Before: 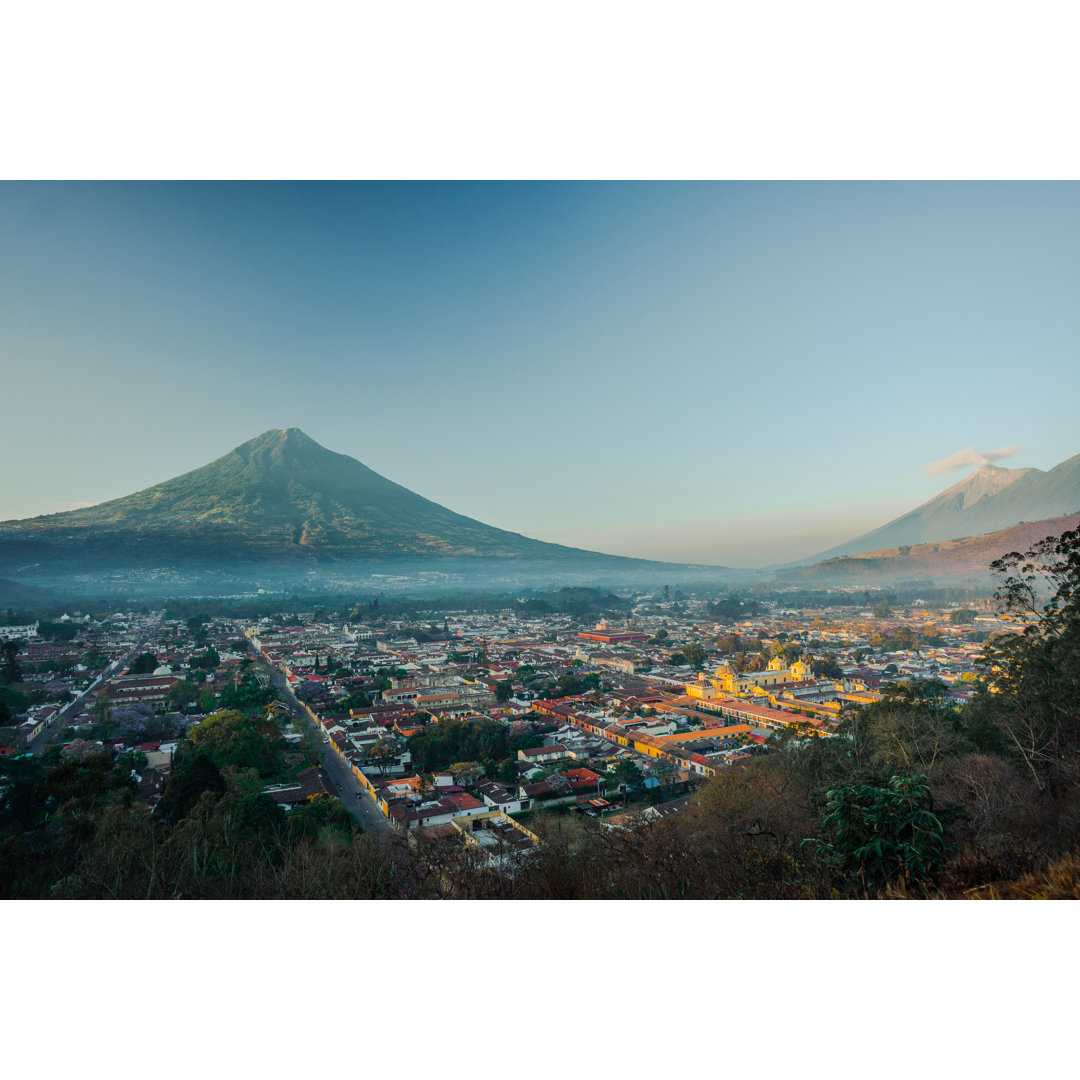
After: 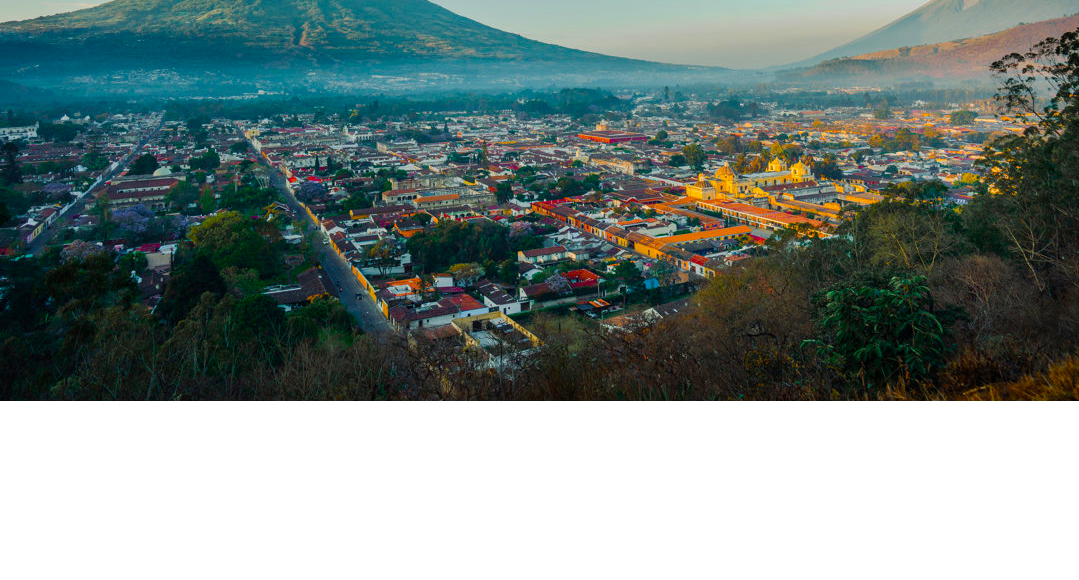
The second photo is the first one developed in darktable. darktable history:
crop and rotate: top 46.237%
shadows and highlights: shadows 12, white point adjustment 1.2, soften with gaussian
vibrance: on, module defaults
color balance rgb: perceptual saturation grading › global saturation 20%, perceptual saturation grading › highlights 2.68%, perceptual saturation grading › shadows 50%
